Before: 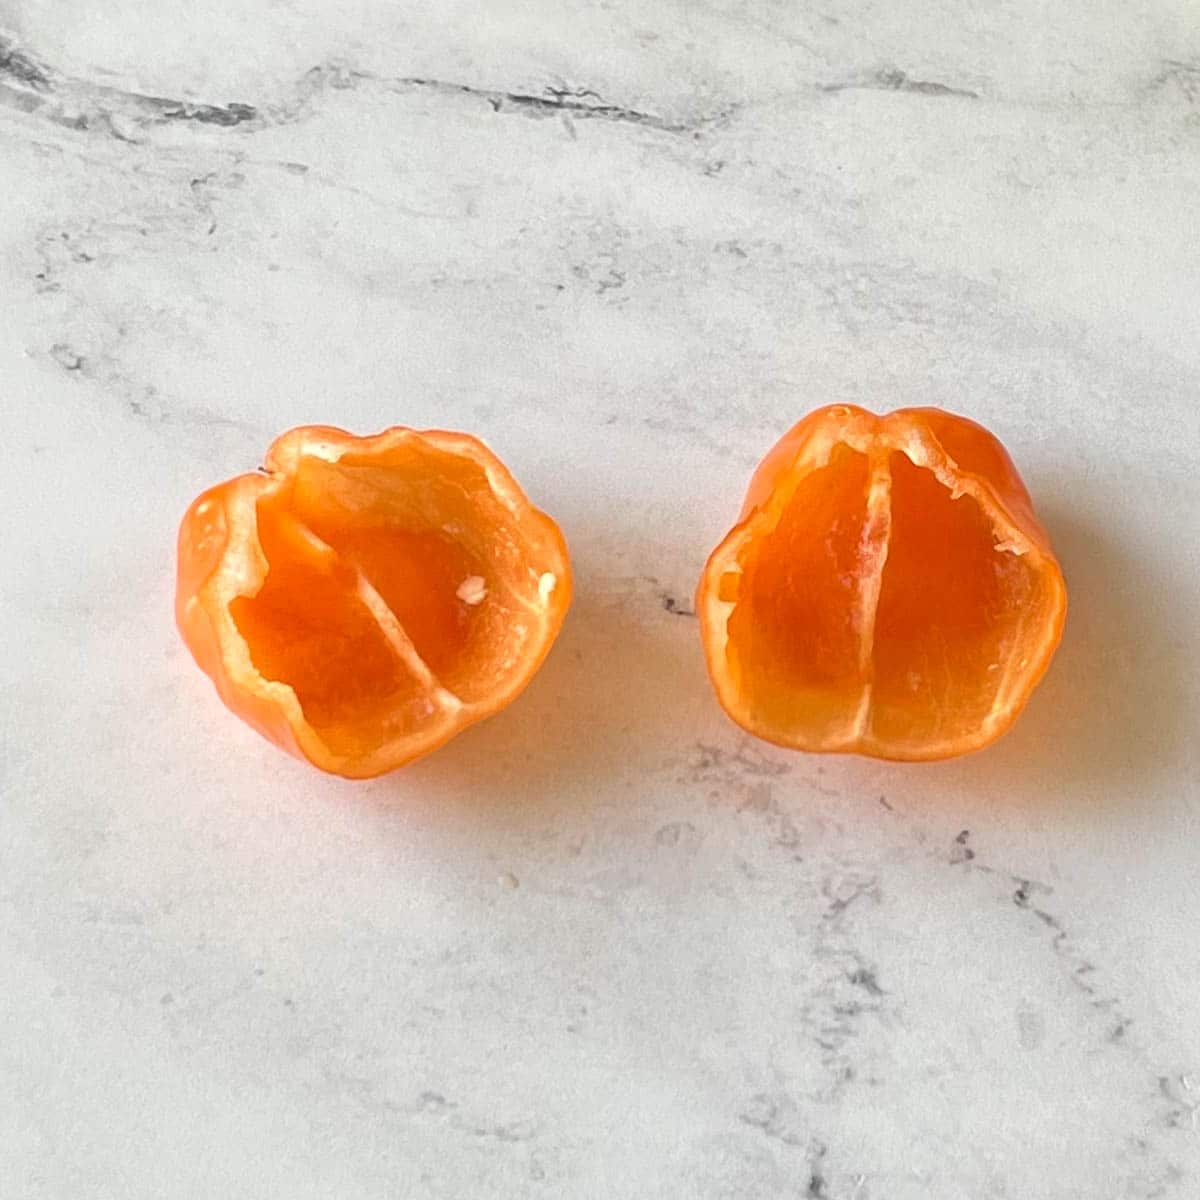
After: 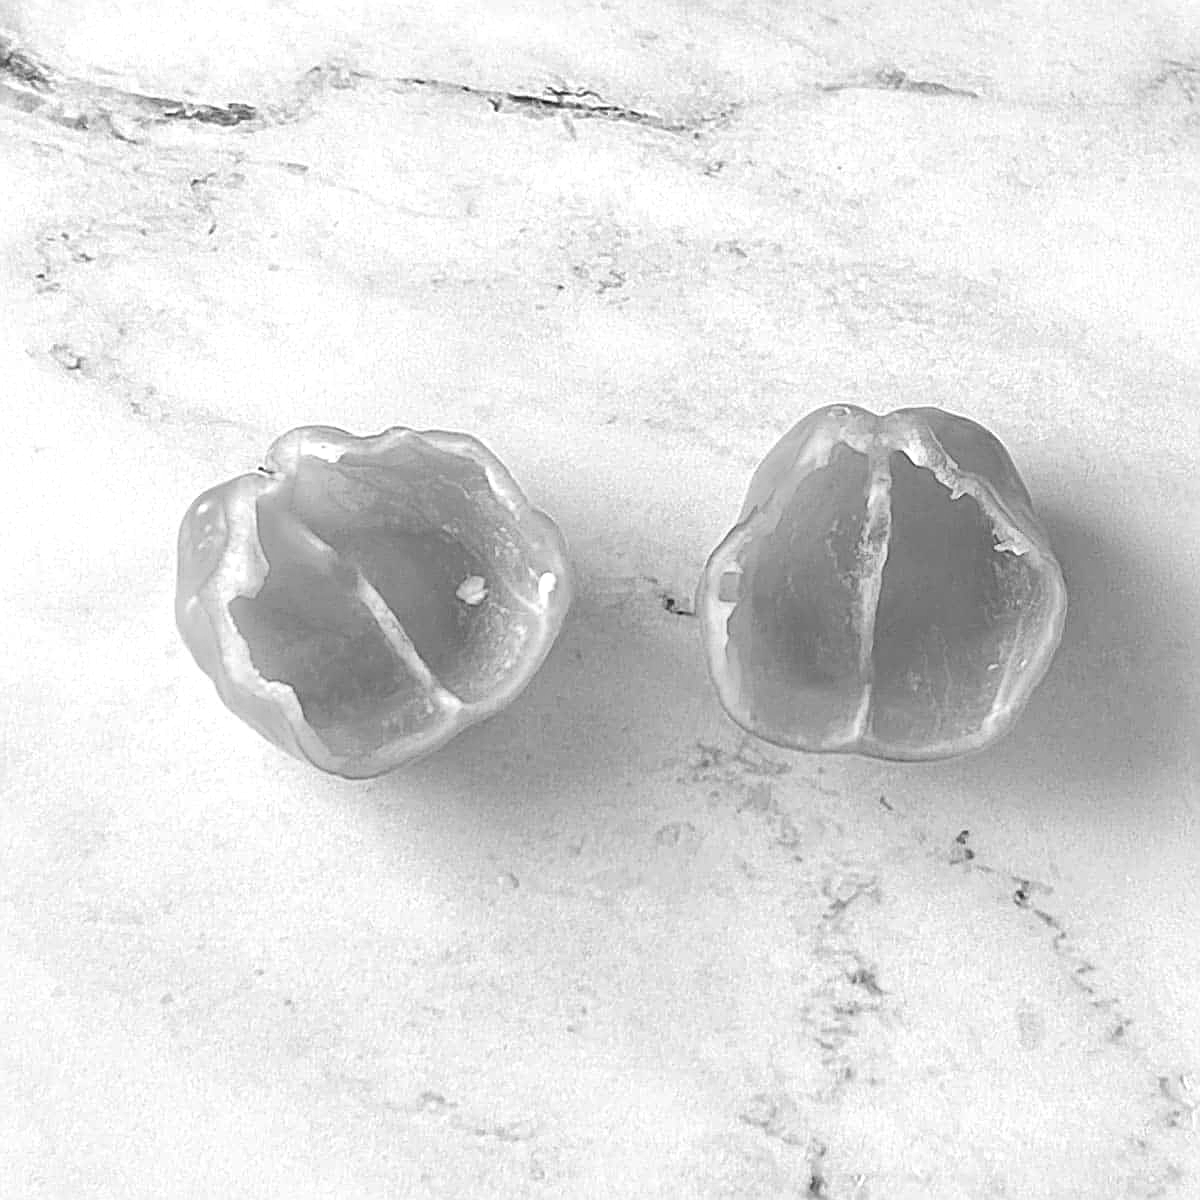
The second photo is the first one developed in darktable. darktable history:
tone equalizer: -8 EV -0.417 EV, -7 EV -0.389 EV, -6 EV -0.333 EV, -5 EV -0.222 EV, -3 EV 0.222 EV, -2 EV 0.333 EV, -1 EV 0.389 EV, +0 EV 0.417 EV, edges refinement/feathering 500, mask exposure compensation -1.57 EV, preserve details no
sharpen: amount 0.75
monochrome: on, module defaults
